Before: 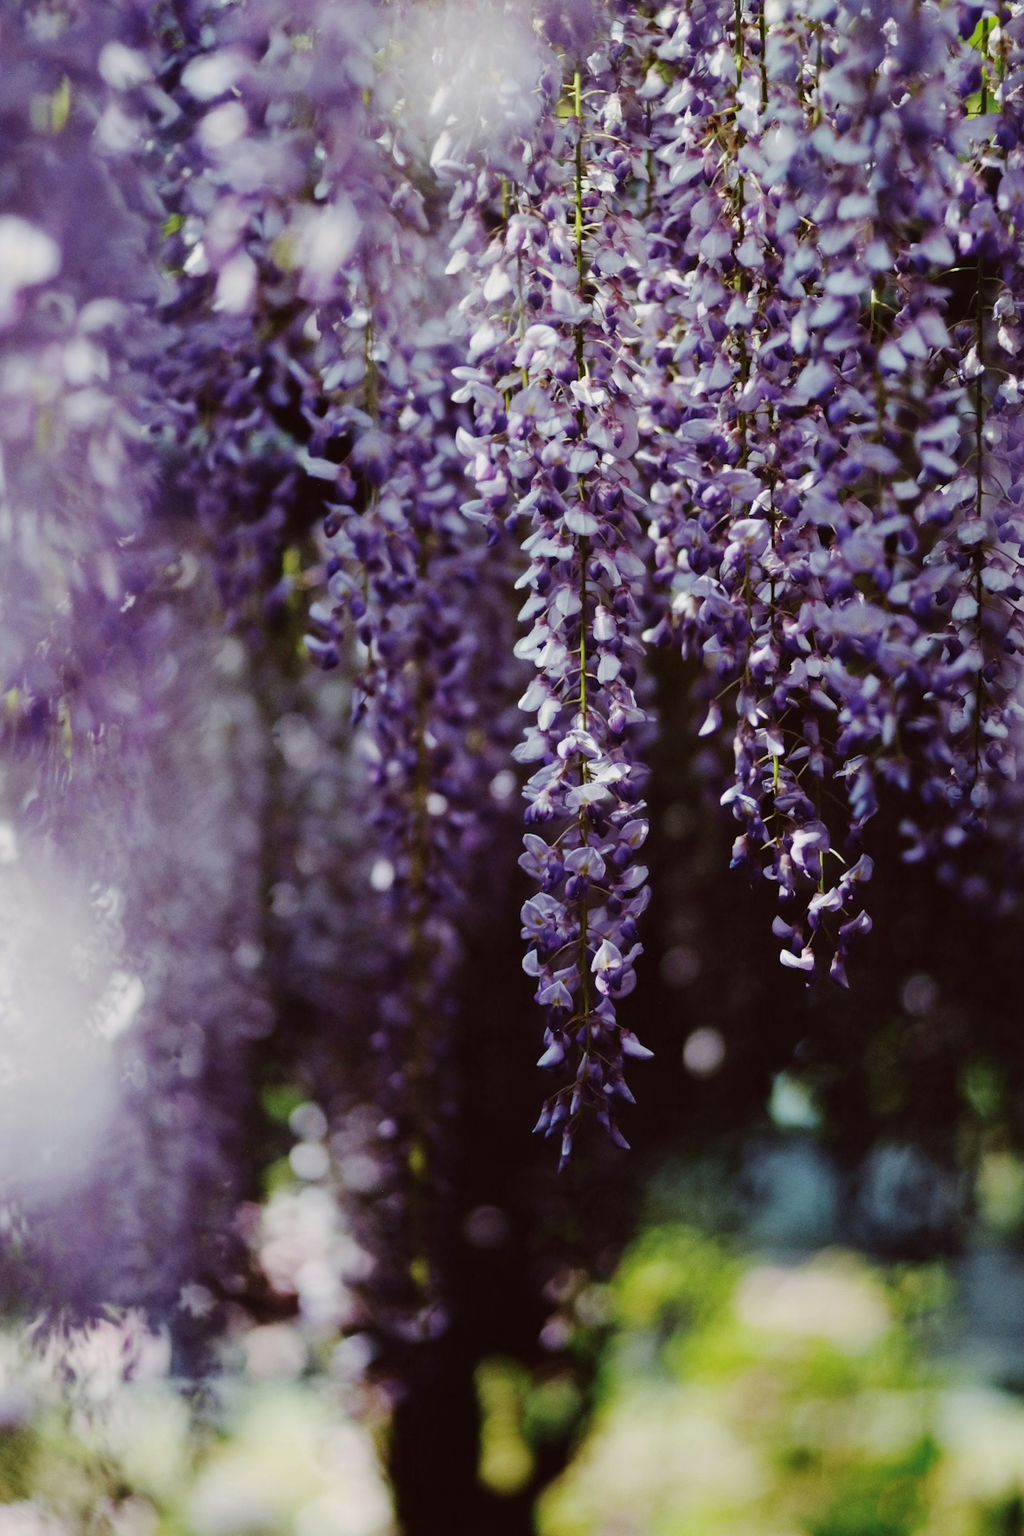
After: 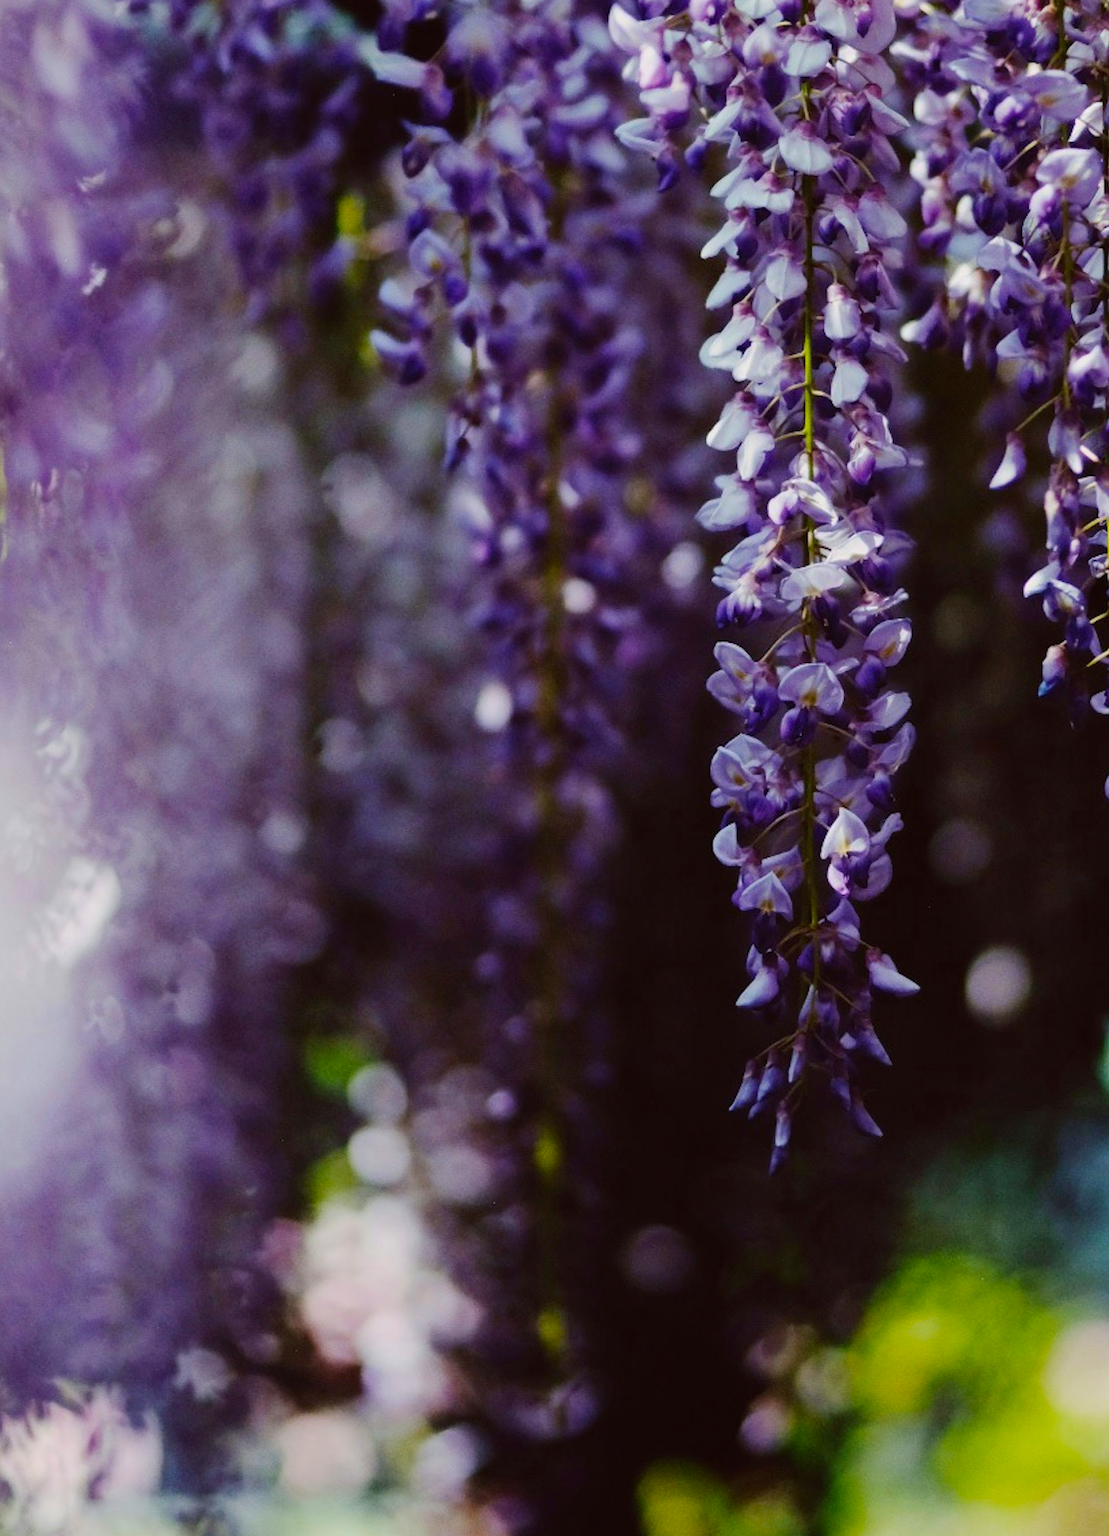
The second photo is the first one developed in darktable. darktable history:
crop: left 6.616%, top 27.655%, right 24.243%, bottom 8.573%
color balance rgb: shadows lift › luminance -7.442%, shadows lift › chroma 2.28%, shadows lift › hue 200.07°, perceptual saturation grading › global saturation 30.464%, global vibrance 20%
